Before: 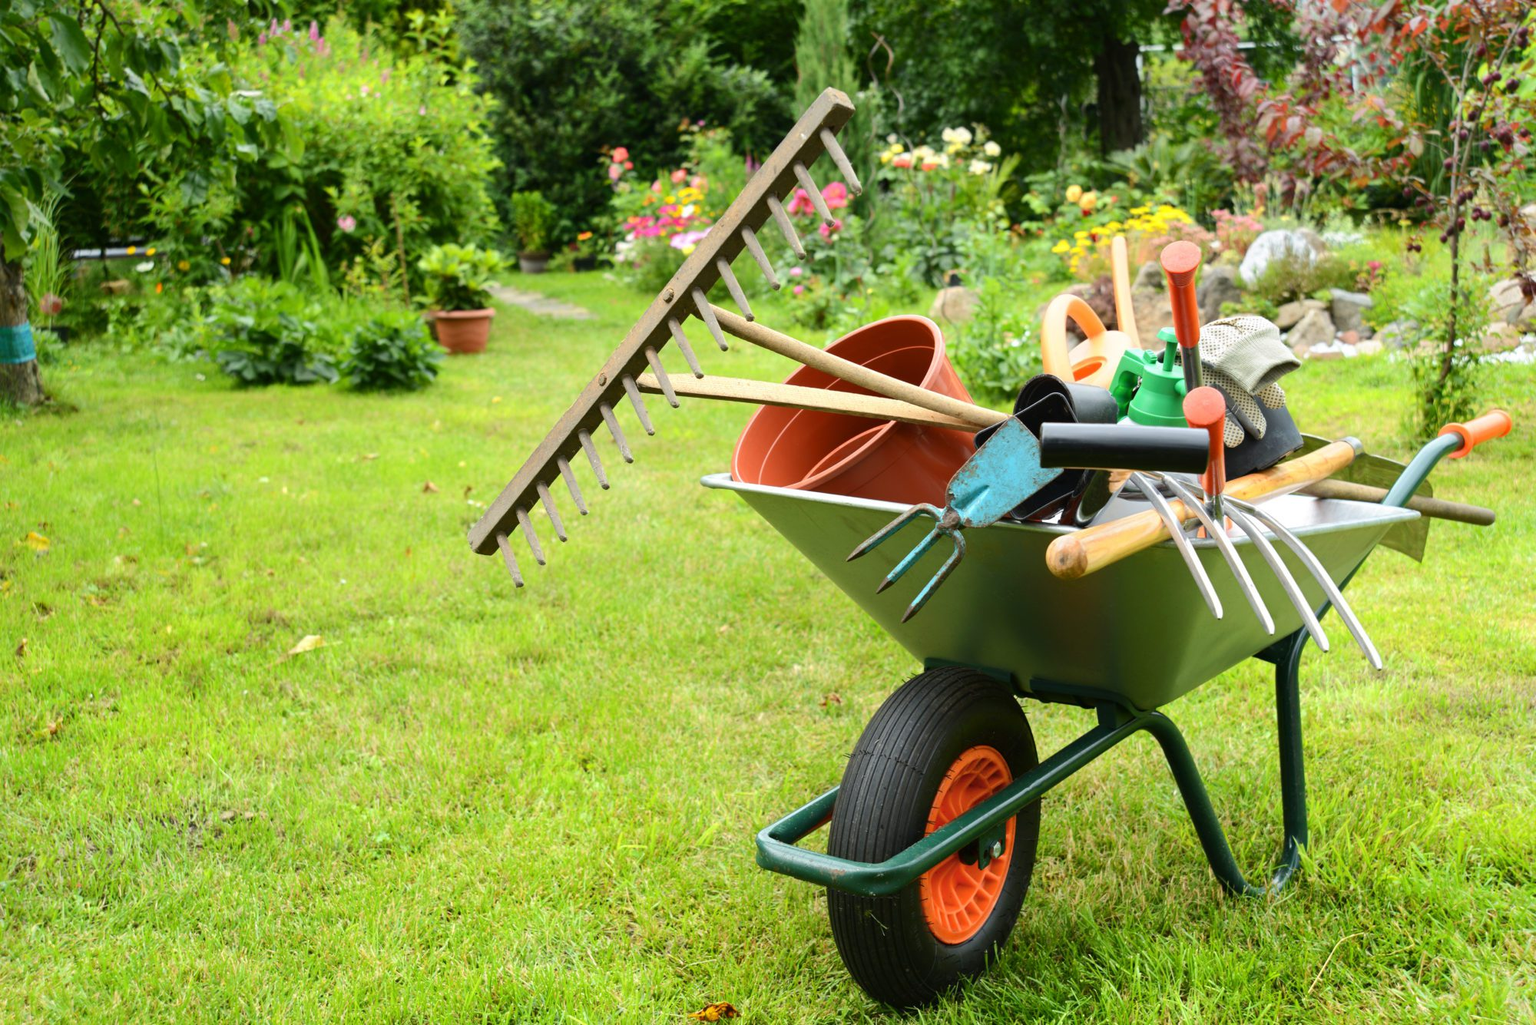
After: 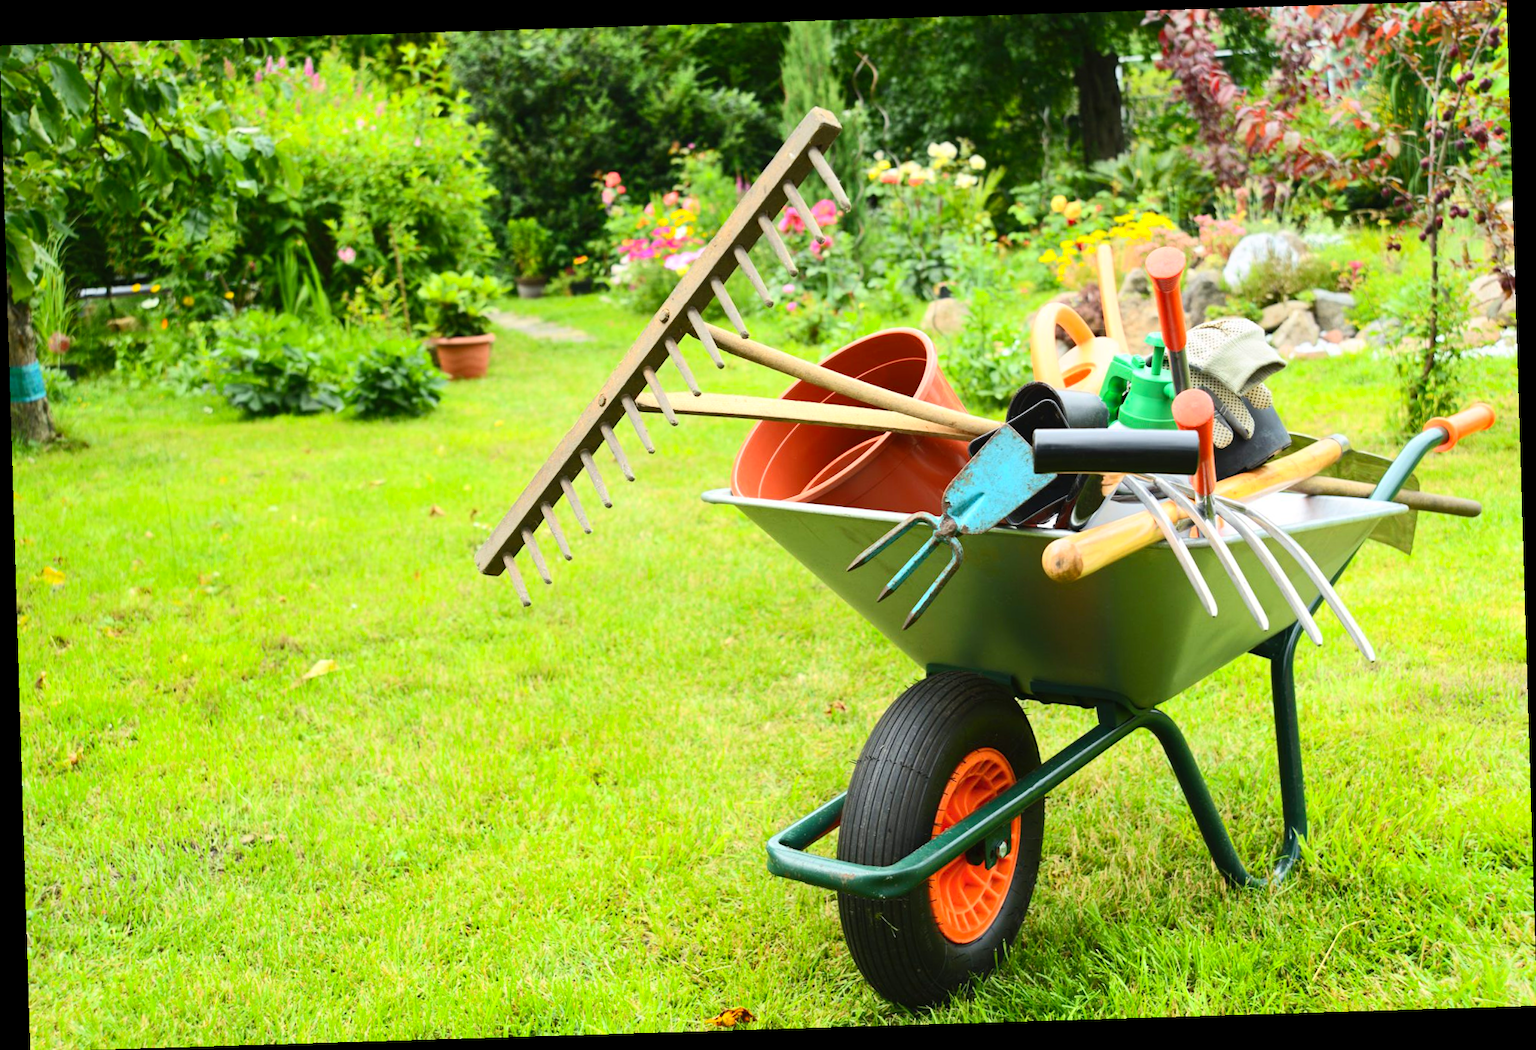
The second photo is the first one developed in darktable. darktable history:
contrast brightness saturation: contrast 0.2, brightness 0.16, saturation 0.22
rotate and perspective: rotation -1.75°, automatic cropping off
